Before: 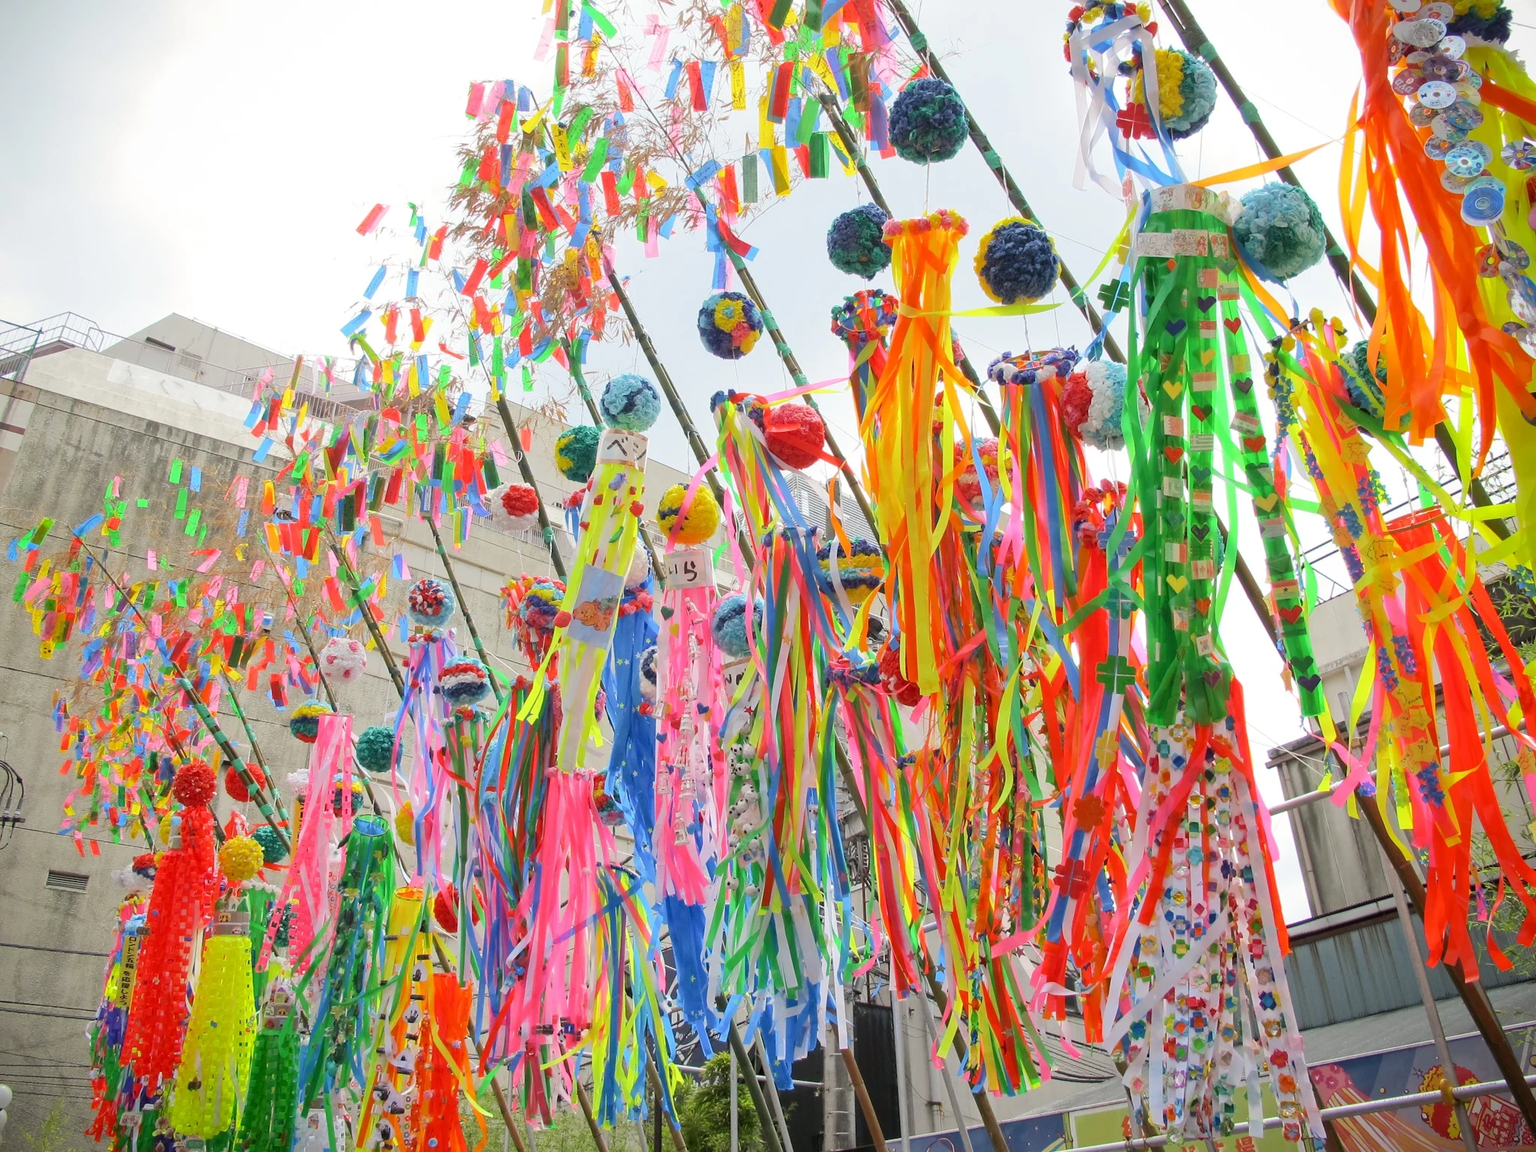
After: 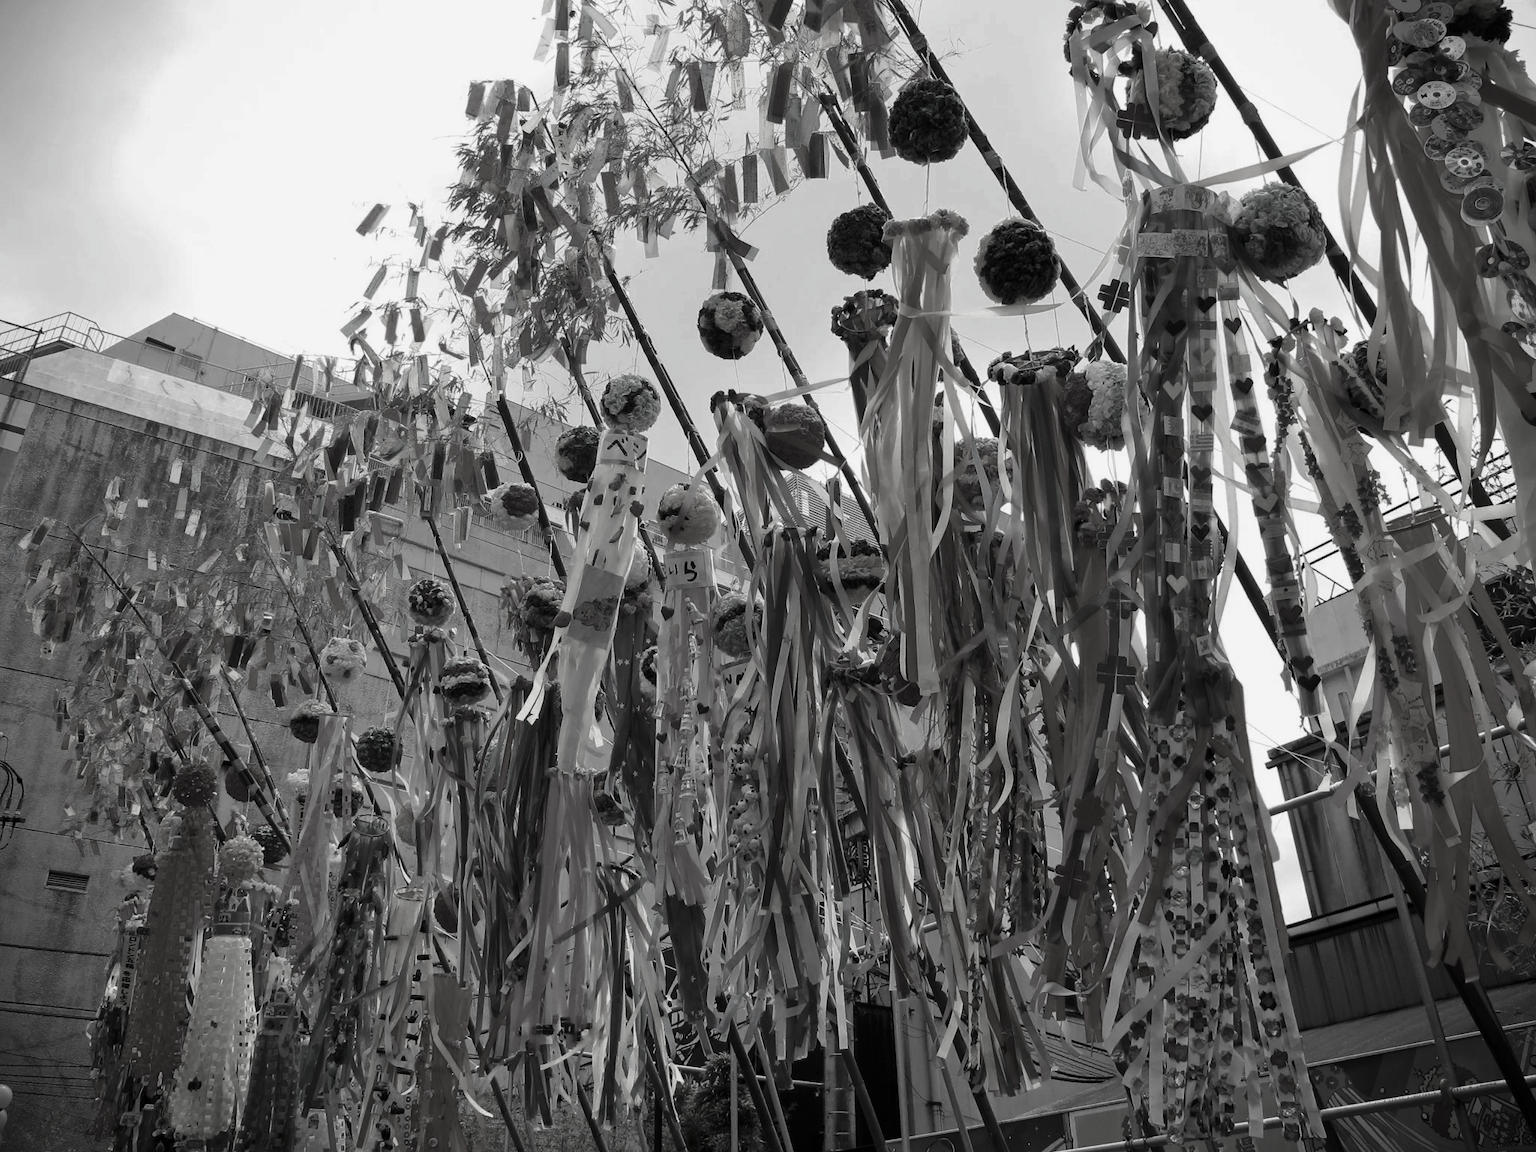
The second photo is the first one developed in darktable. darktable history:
color zones: curves: ch0 [(0, 0.5) (0.143, 0.5) (0.286, 0.5) (0.429, 0.504) (0.571, 0.5) (0.714, 0.509) (0.857, 0.5) (1, 0.5)]; ch1 [(0, 0.425) (0.143, 0.425) (0.286, 0.375) (0.429, 0.405) (0.571, 0.5) (0.714, 0.47) (0.857, 0.425) (1, 0.435)]; ch2 [(0, 0.5) (0.143, 0.5) (0.286, 0.5) (0.429, 0.517) (0.571, 0.5) (0.714, 0.51) (0.857, 0.5) (1, 0.5)]
contrast brightness saturation: contrast -0.036, brightness -0.603, saturation -0.984
